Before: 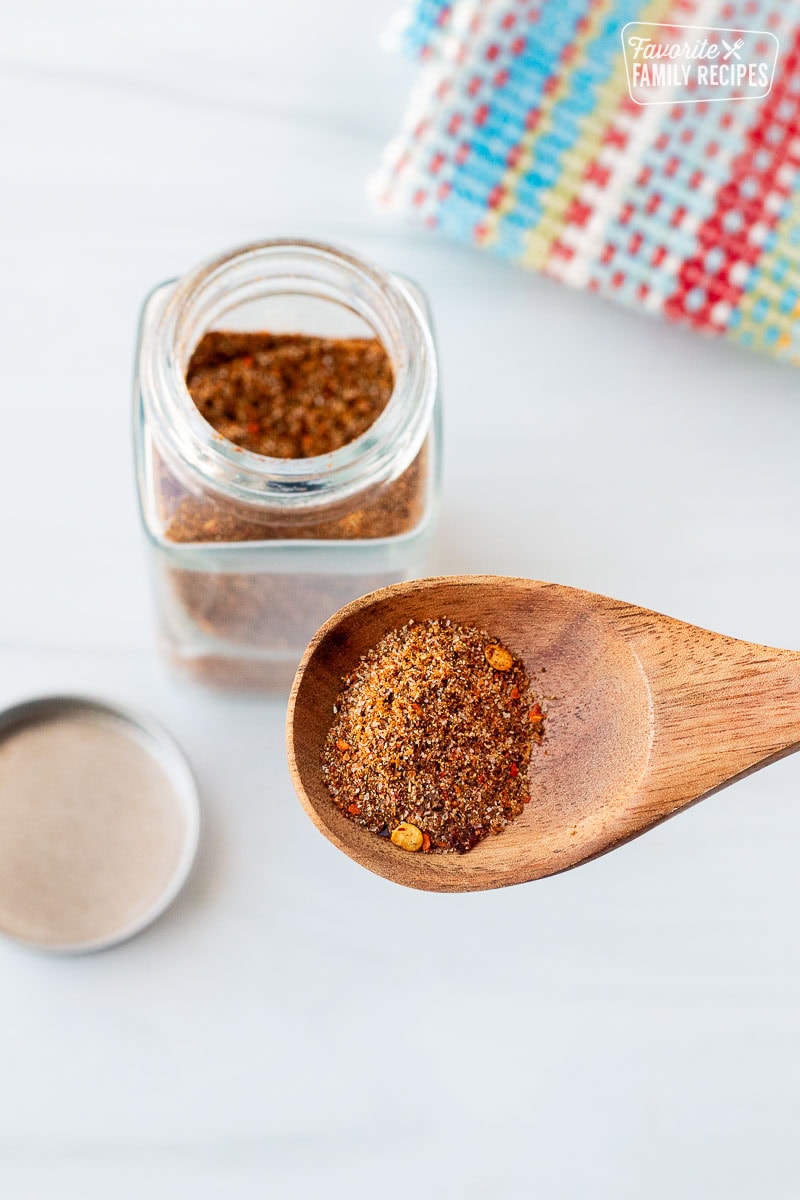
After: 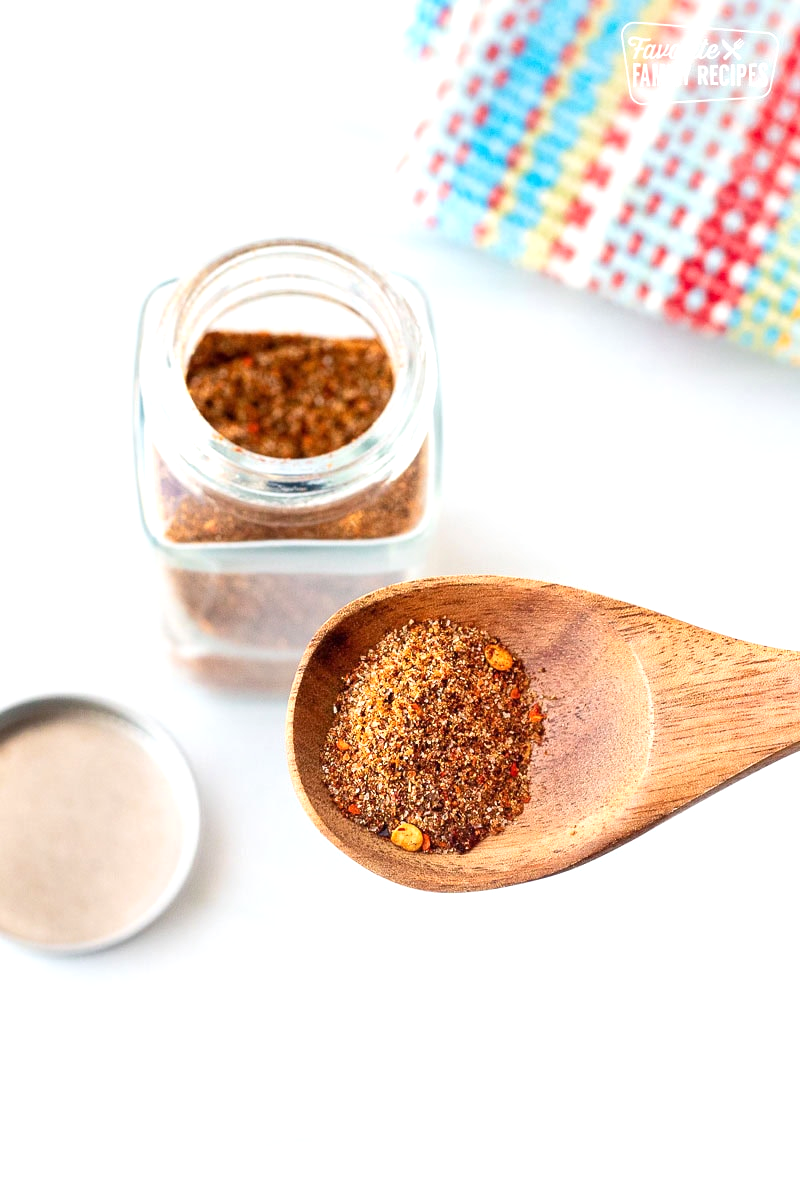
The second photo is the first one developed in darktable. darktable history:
exposure: exposure 0.489 EV, compensate highlight preservation false
